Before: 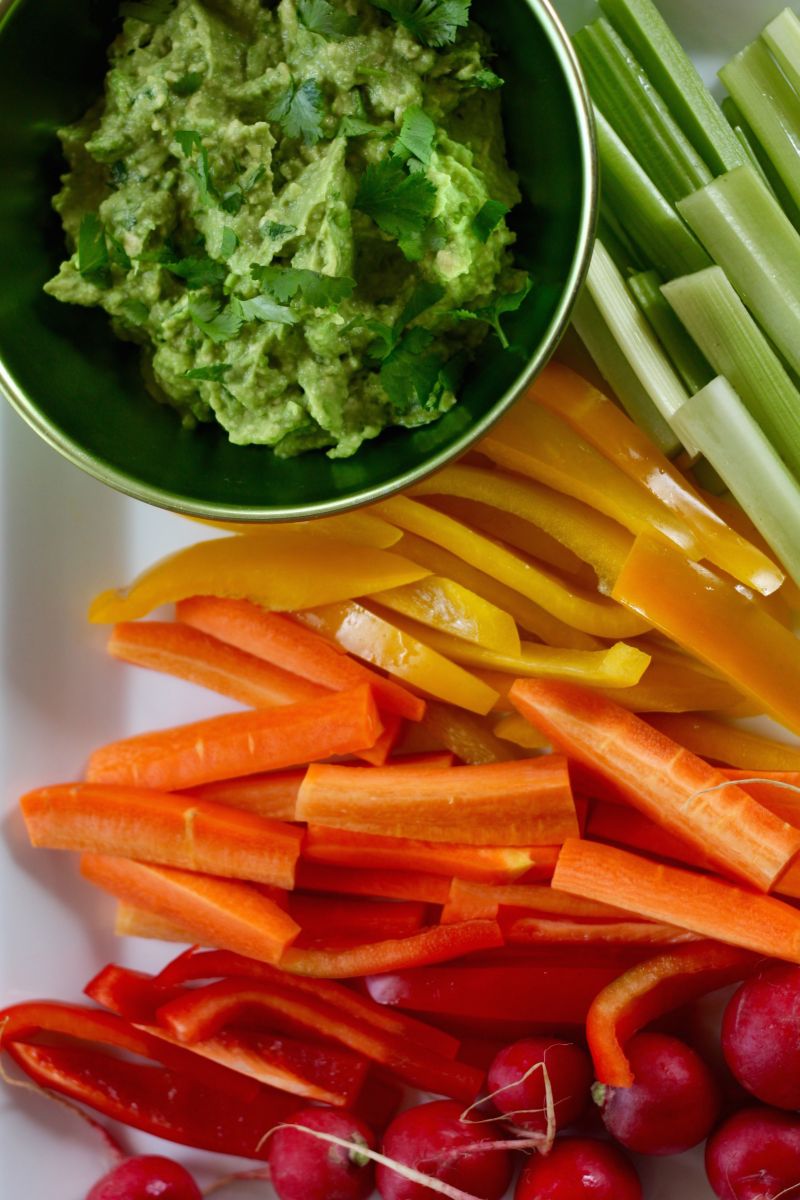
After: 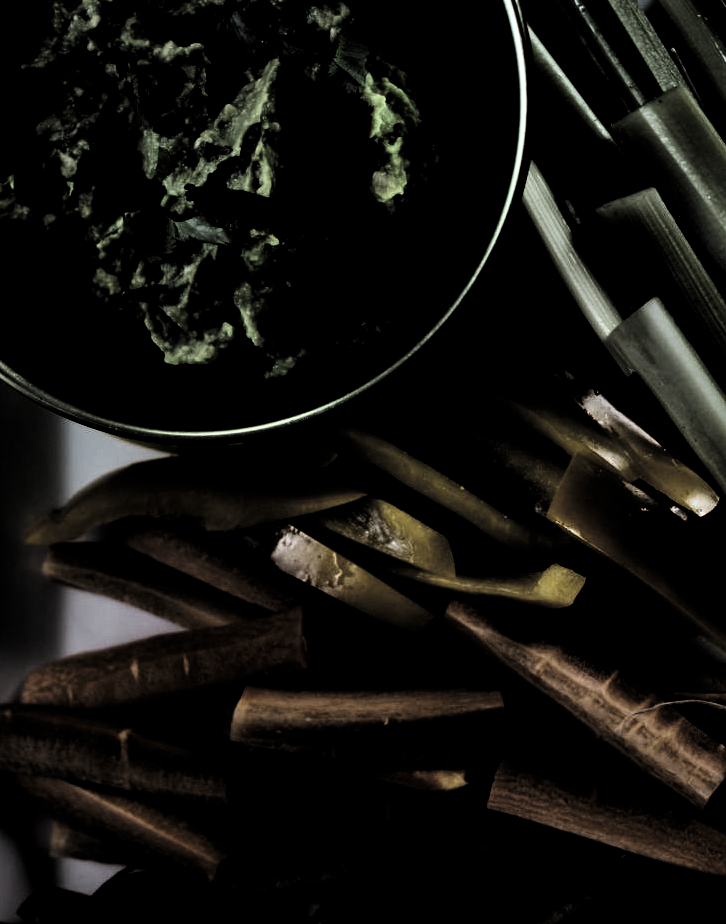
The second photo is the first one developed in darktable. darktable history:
levels: levels [0.721, 0.937, 0.997]
crop: left 8.155%, top 6.611%, bottom 15.385%
white balance: red 0.98, blue 1.034
contrast brightness saturation: contrast 0.43, brightness 0.56, saturation -0.19
